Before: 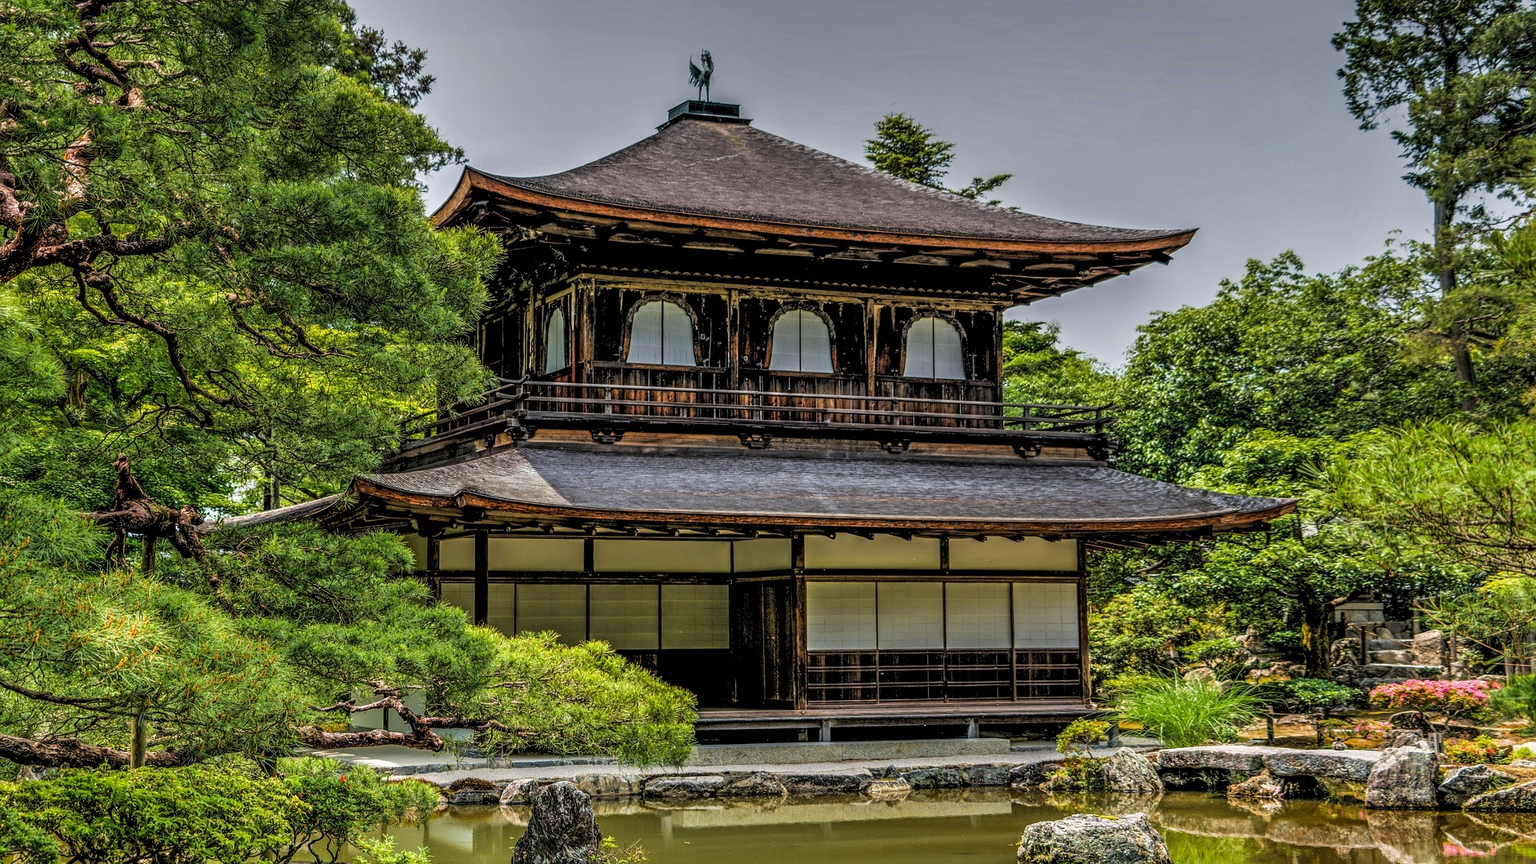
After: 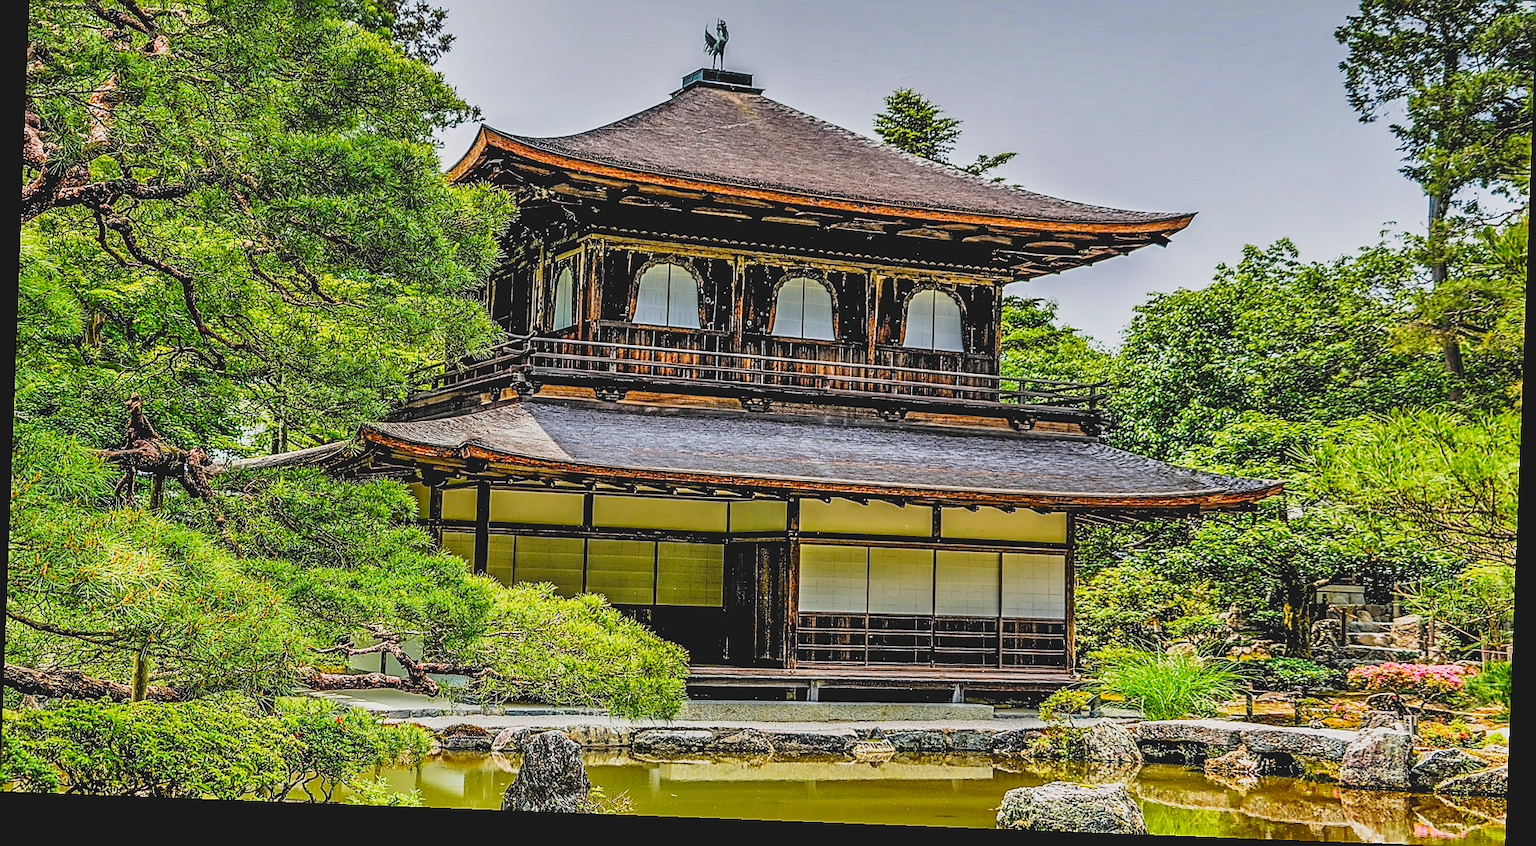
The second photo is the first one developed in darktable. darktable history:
base curve: curves: ch0 [(0, 0) (0.028, 0.03) (0.121, 0.232) (0.46, 0.748) (0.859, 0.968) (1, 1)], preserve colors none
contrast brightness saturation: contrast -0.19, saturation 0.19
sharpen: radius 1.4, amount 1.25, threshold 0.7
crop and rotate: top 6.25%
rotate and perspective: rotation 2.17°, automatic cropping off
